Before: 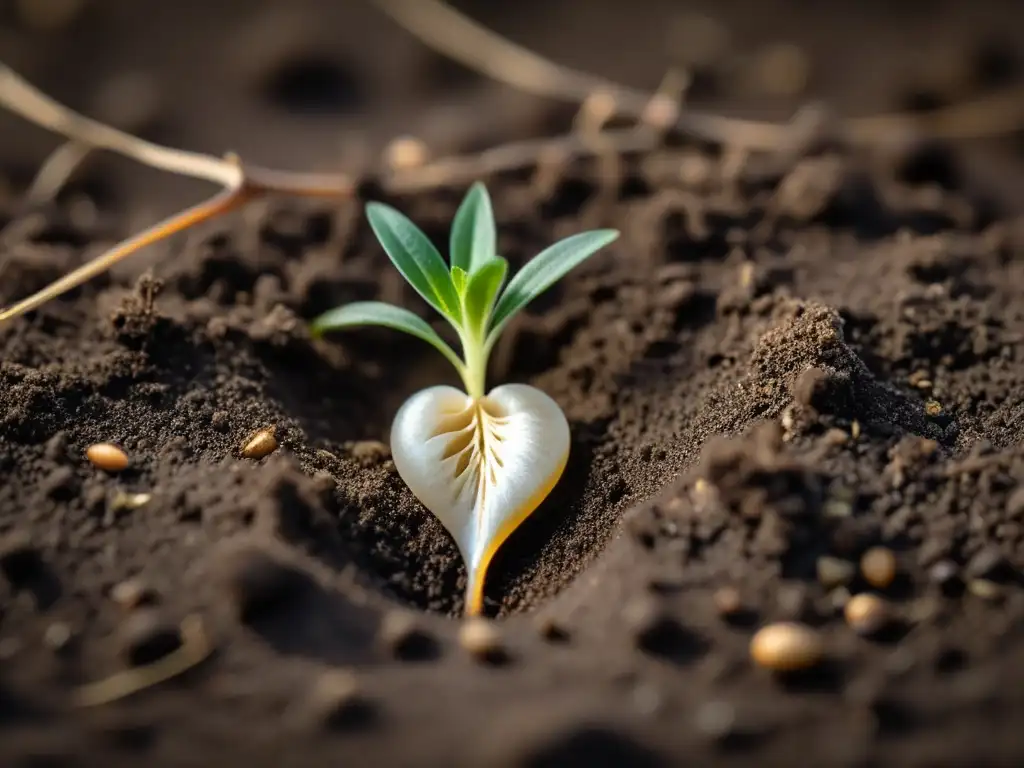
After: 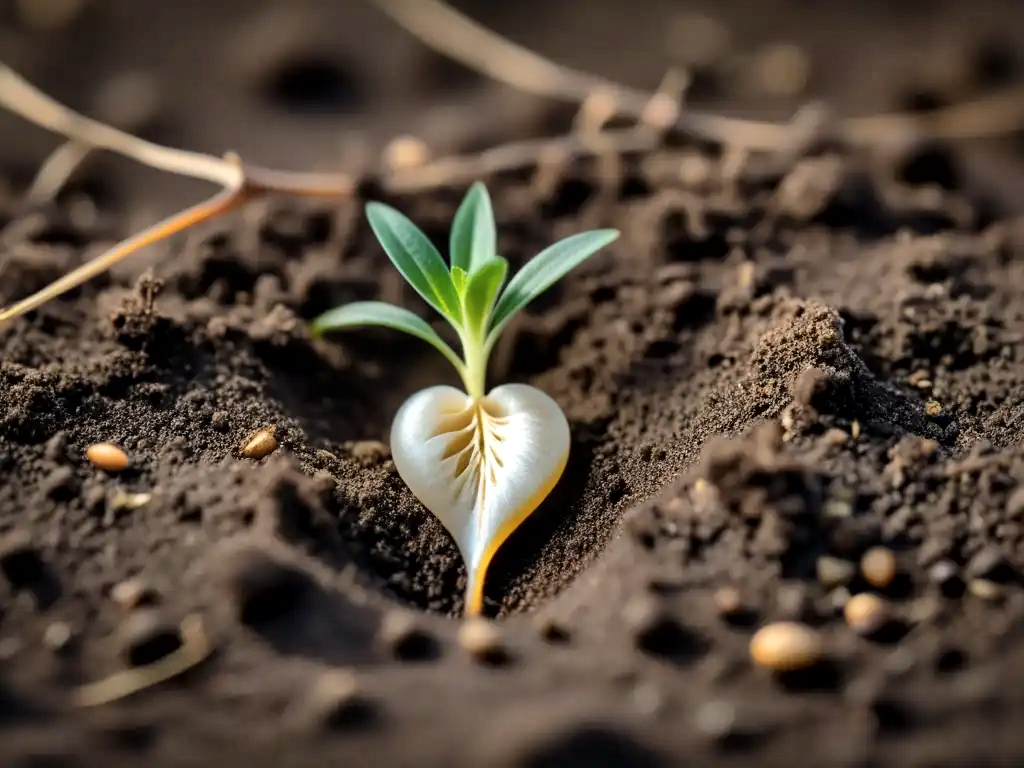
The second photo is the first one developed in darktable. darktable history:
local contrast: mode bilateral grid, contrast 20, coarseness 50, detail 132%, midtone range 0.2
shadows and highlights: radius 118.69, shadows 42.21, highlights -61.56, soften with gaussian
